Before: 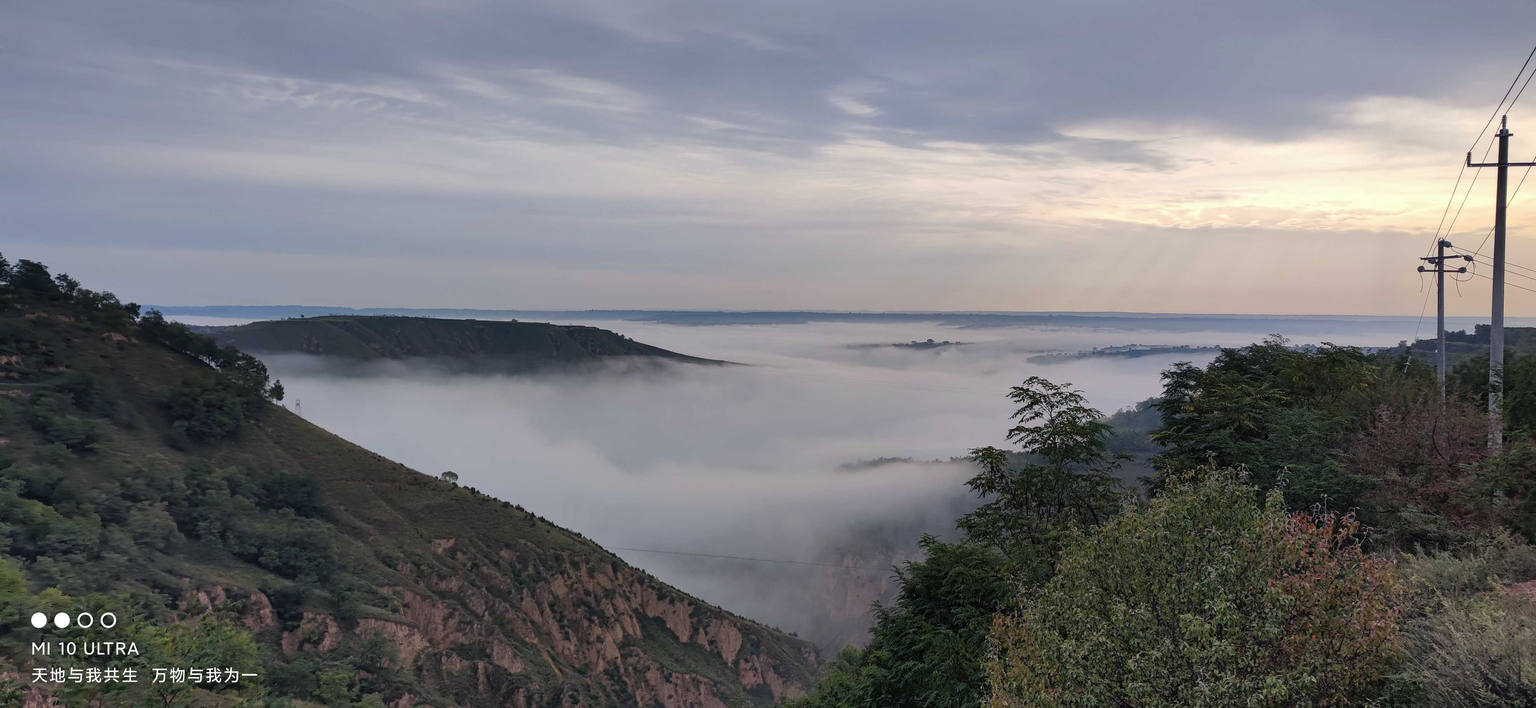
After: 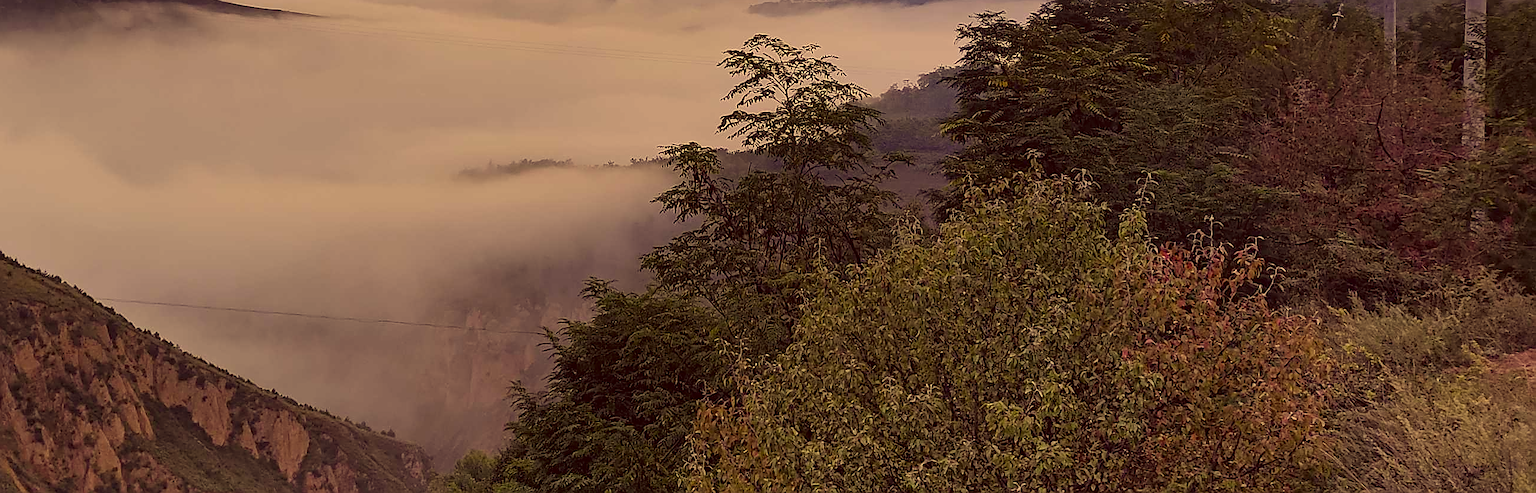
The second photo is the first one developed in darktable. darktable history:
crop and rotate: left 35.323%, top 50.061%, bottom 4.822%
color correction: highlights a* 9.91, highlights b* 39.12, shadows a* 13.9, shadows b* 3.28
sharpen: radius 1.394, amount 1.258, threshold 0.611
